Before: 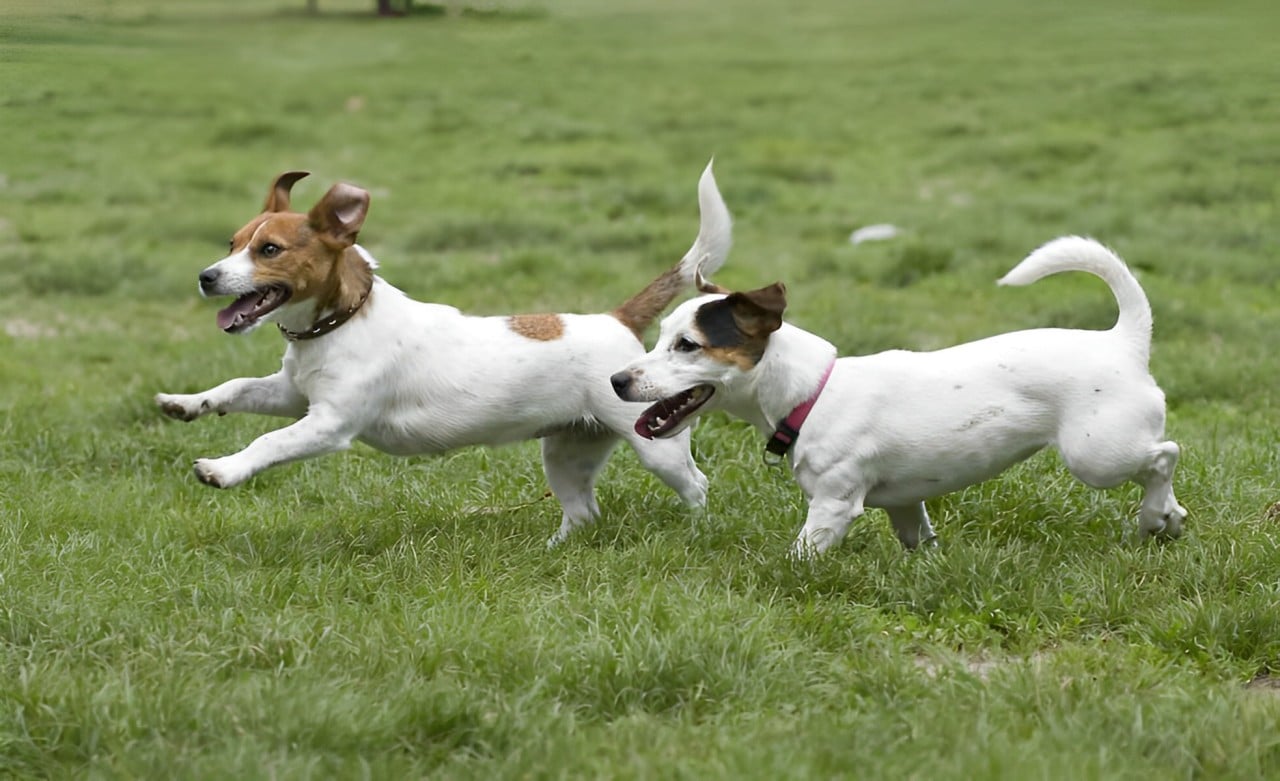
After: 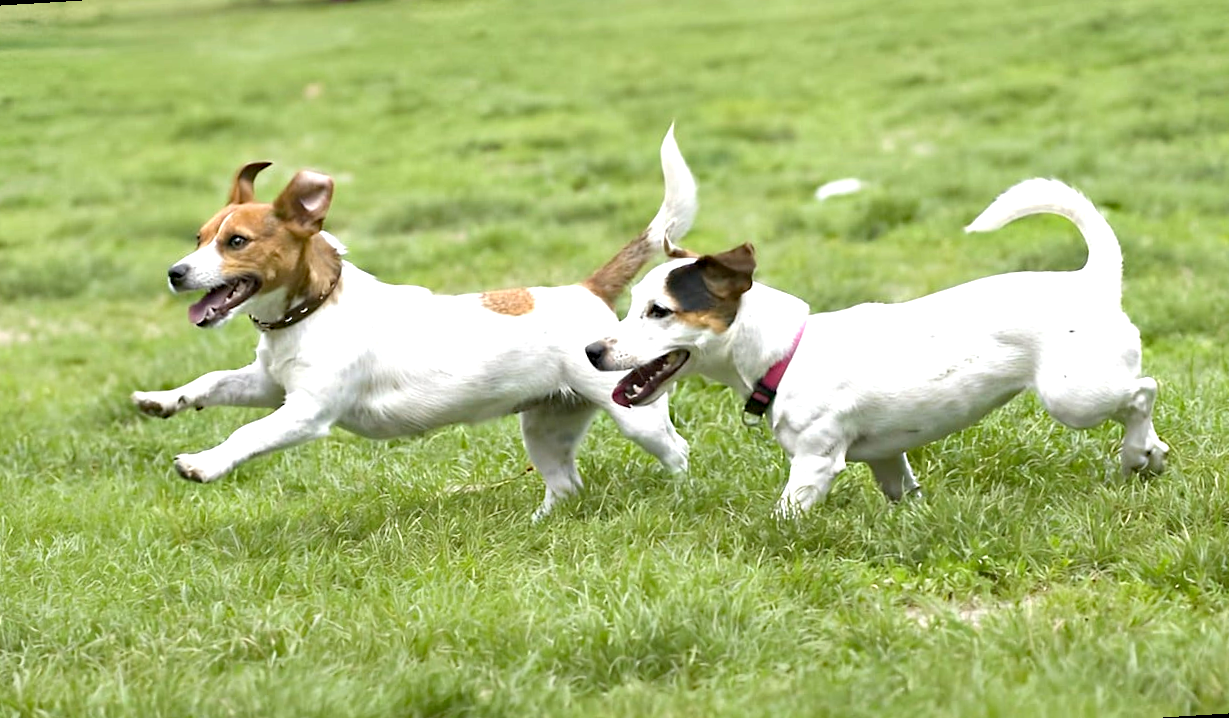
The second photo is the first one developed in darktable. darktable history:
haze removal: compatibility mode true, adaptive false
rotate and perspective: rotation -3.52°, crop left 0.036, crop right 0.964, crop top 0.081, crop bottom 0.919
exposure: exposure 1 EV, compensate highlight preservation false
